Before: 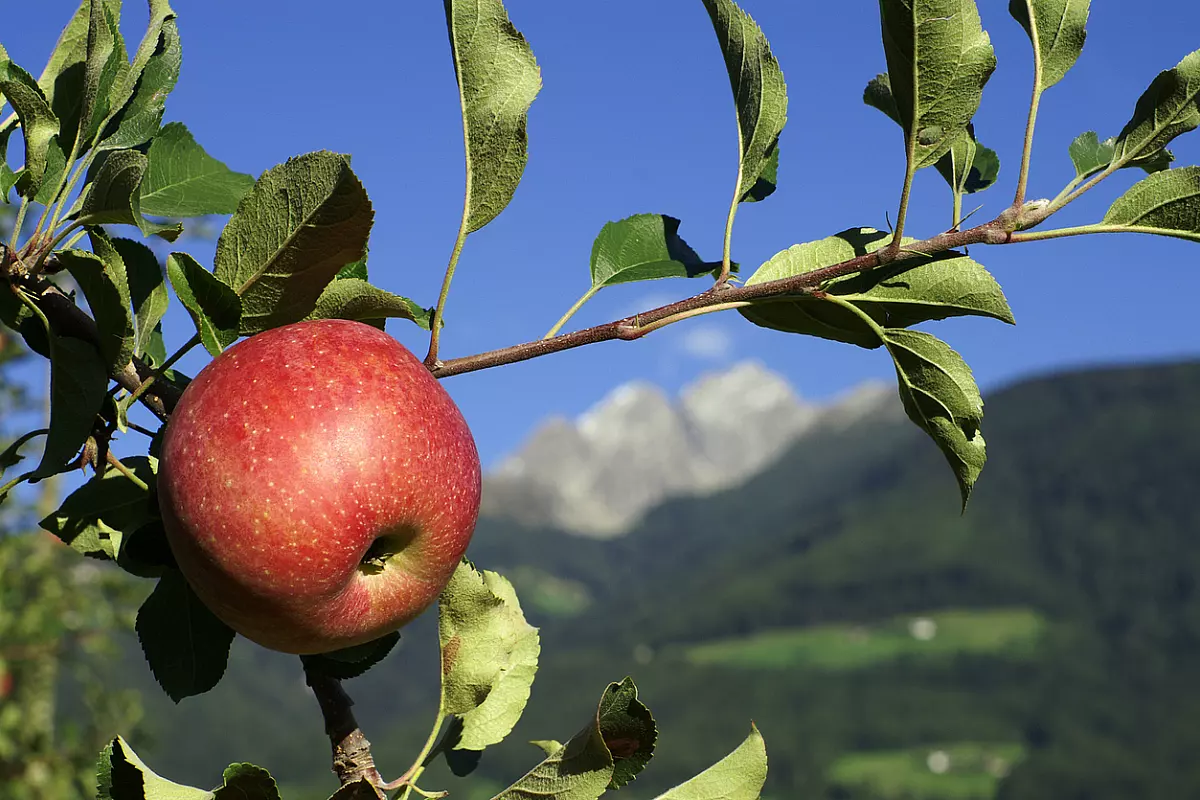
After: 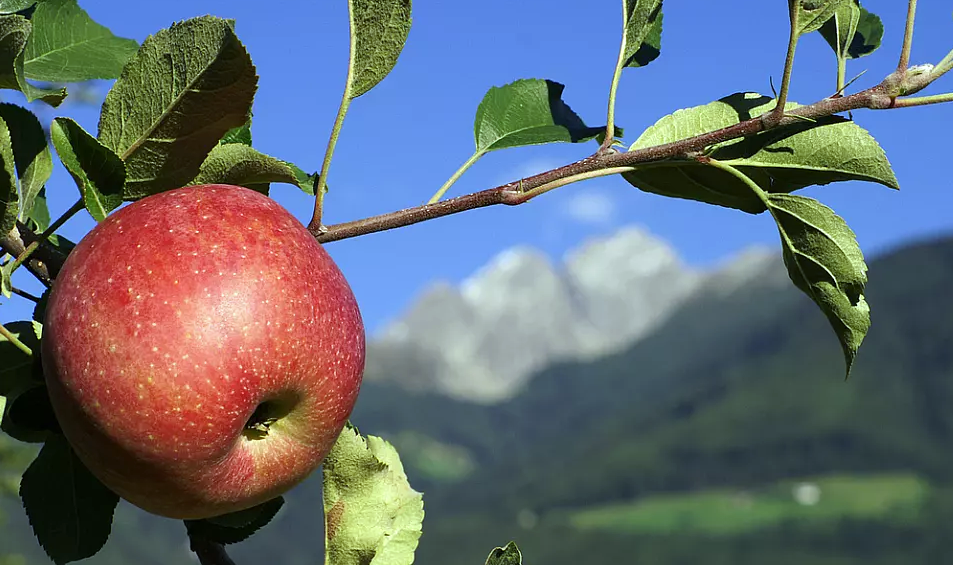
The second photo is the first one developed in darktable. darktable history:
white balance: red 0.925, blue 1.046
exposure: exposure 0.2 EV, compensate highlight preservation false
crop: left 9.712%, top 16.928%, right 10.845%, bottom 12.332%
